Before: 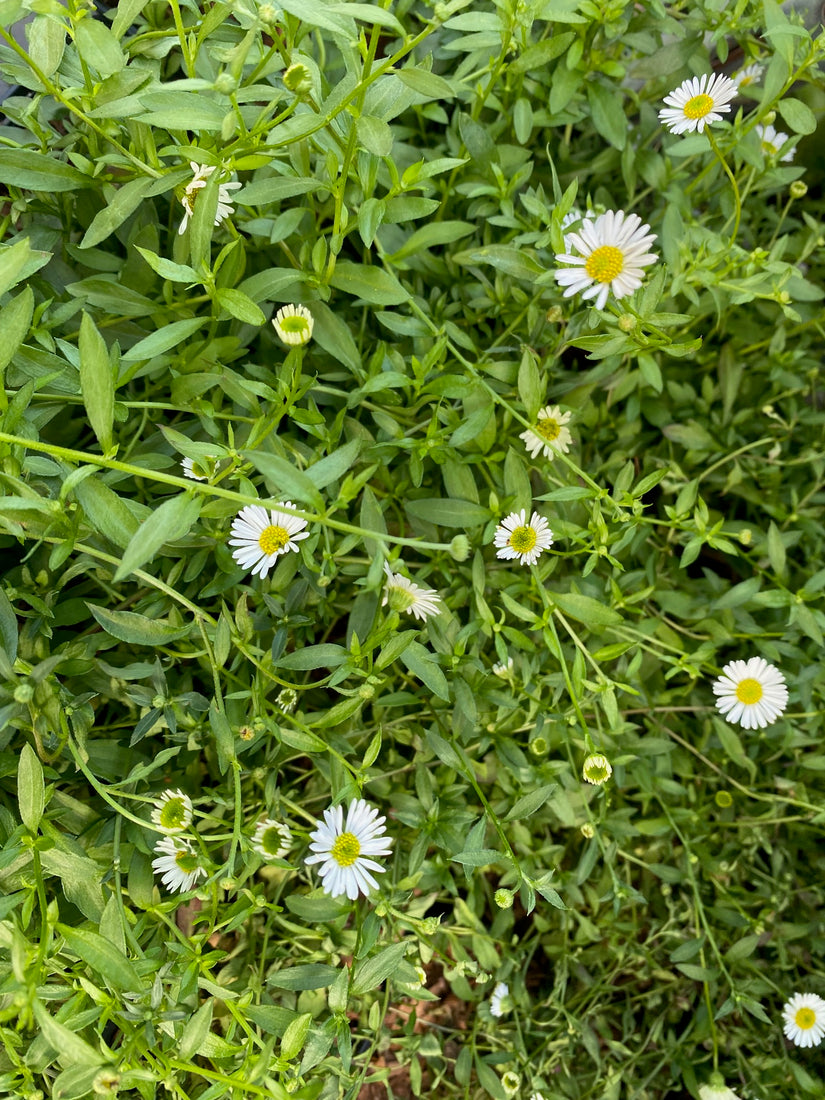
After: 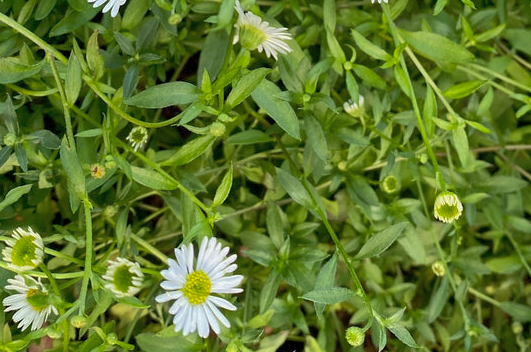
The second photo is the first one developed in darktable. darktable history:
crop: left 18.091%, top 51.13%, right 17.525%, bottom 16.85%
shadows and highlights: on, module defaults
